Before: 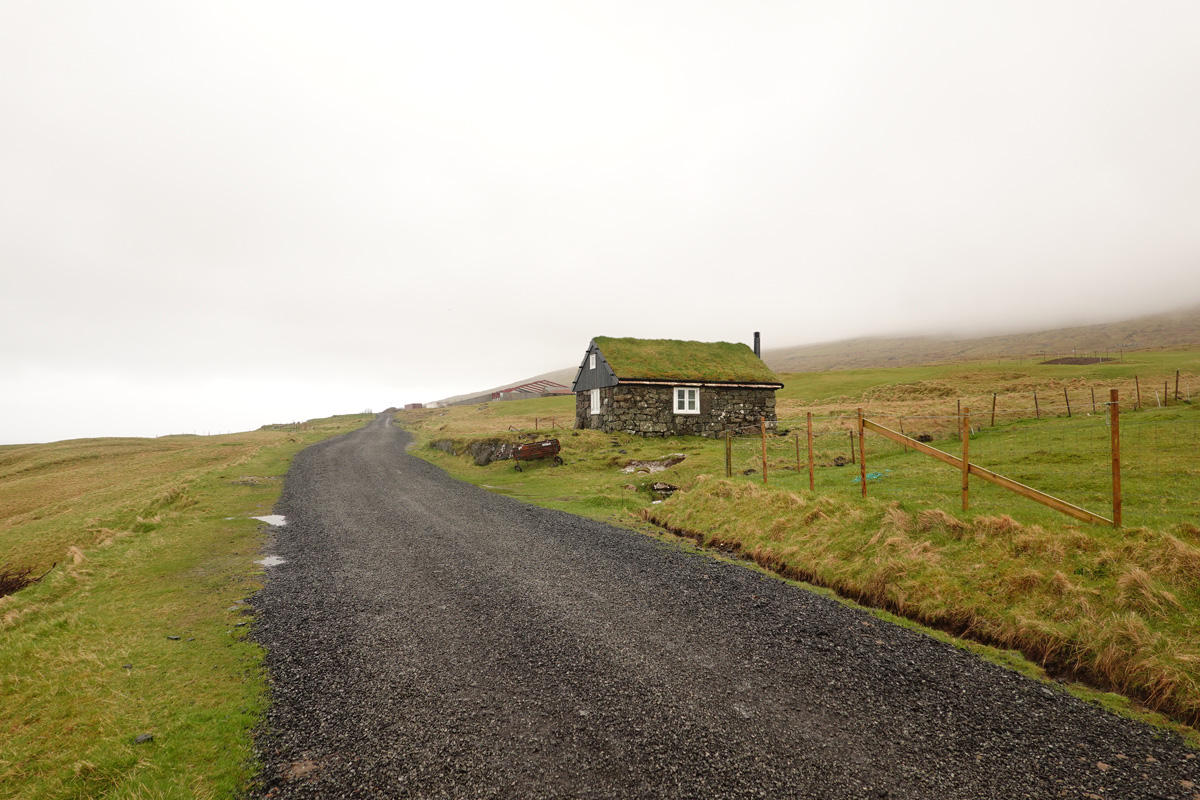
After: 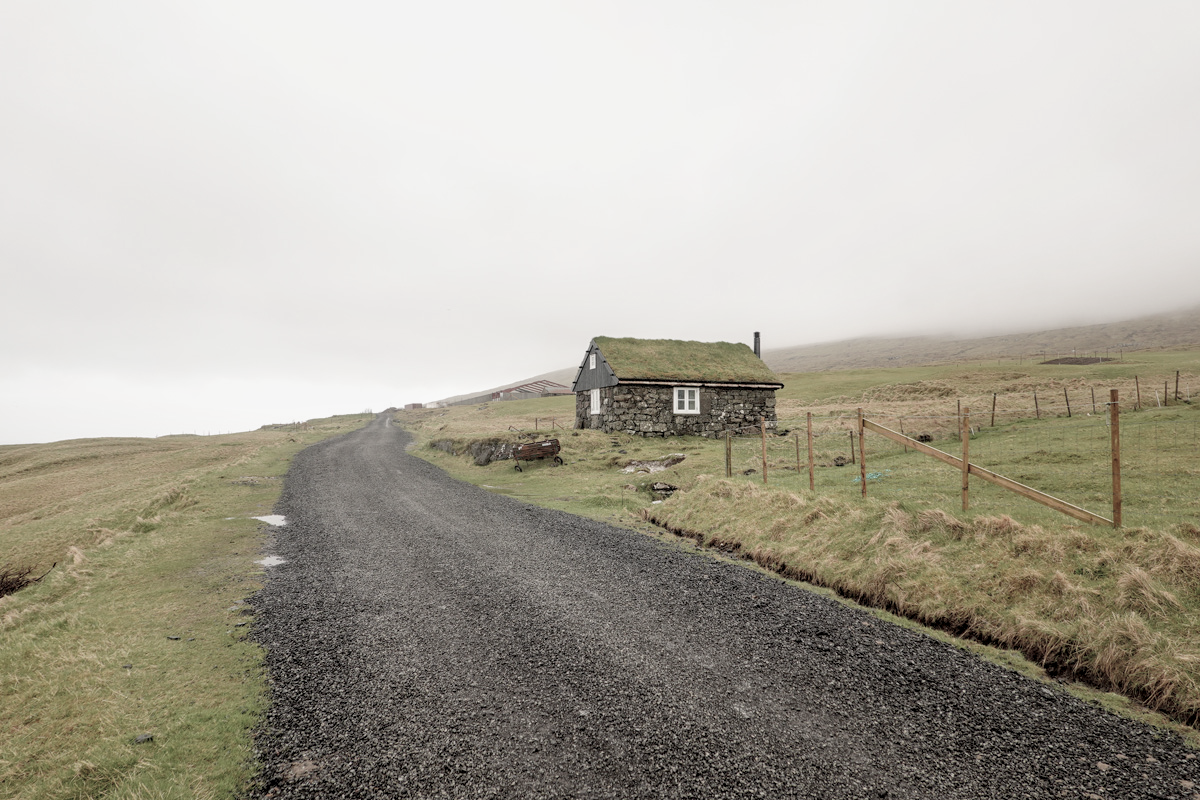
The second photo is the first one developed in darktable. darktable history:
contrast brightness saturation: brightness 0.18, saturation -0.5
local contrast: on, module defaults
exposure: black level correction 0.006, exposure -0.226 EV, compensate highlight preservation false
